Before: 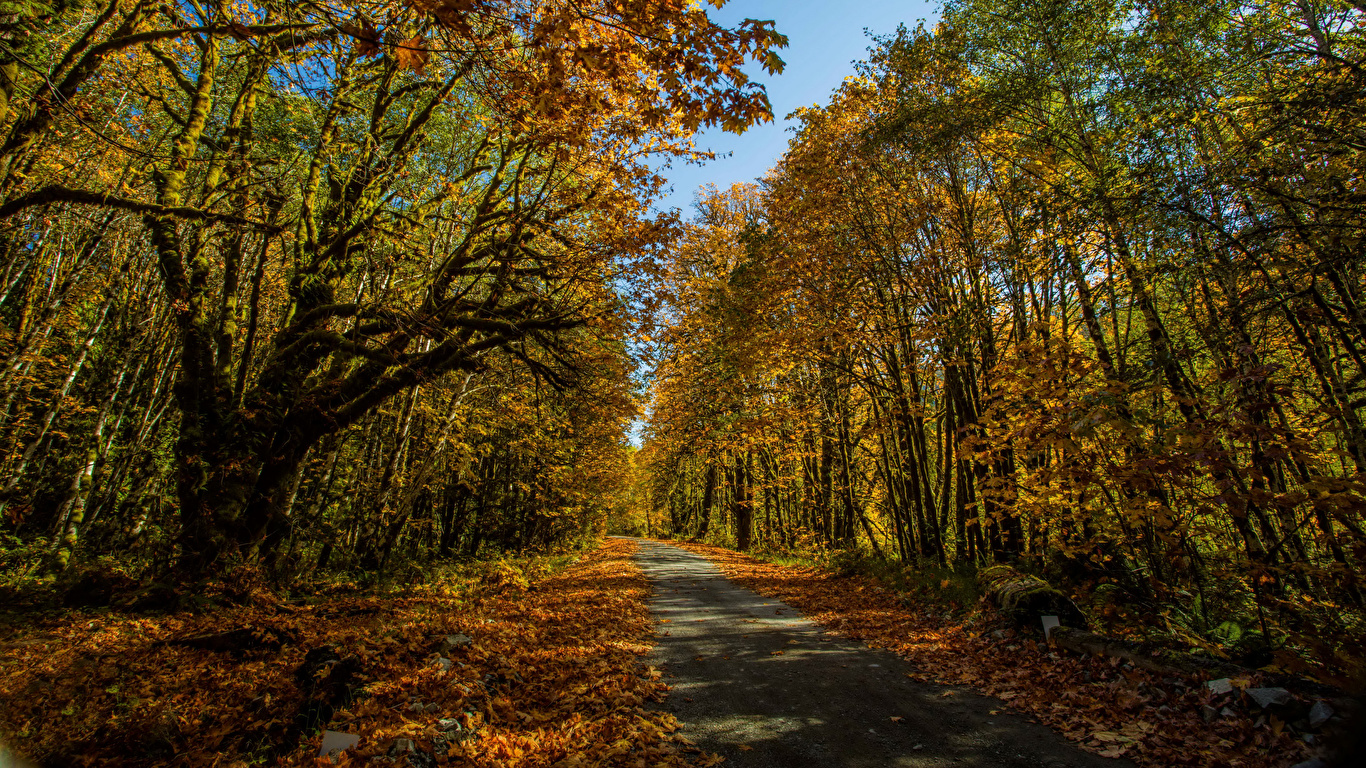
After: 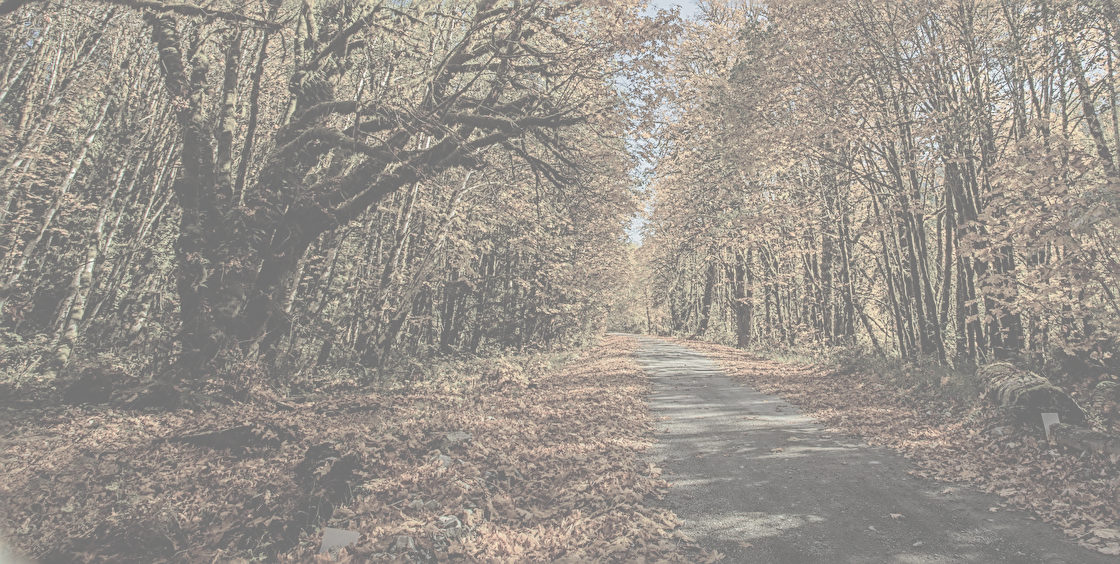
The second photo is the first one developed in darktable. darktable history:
sharpen: on, module defaults
crop: top 26.531%, right 17.959%
contrast brightness saturation: contrast -0.32, brightness 0.75, saturation -0.78
